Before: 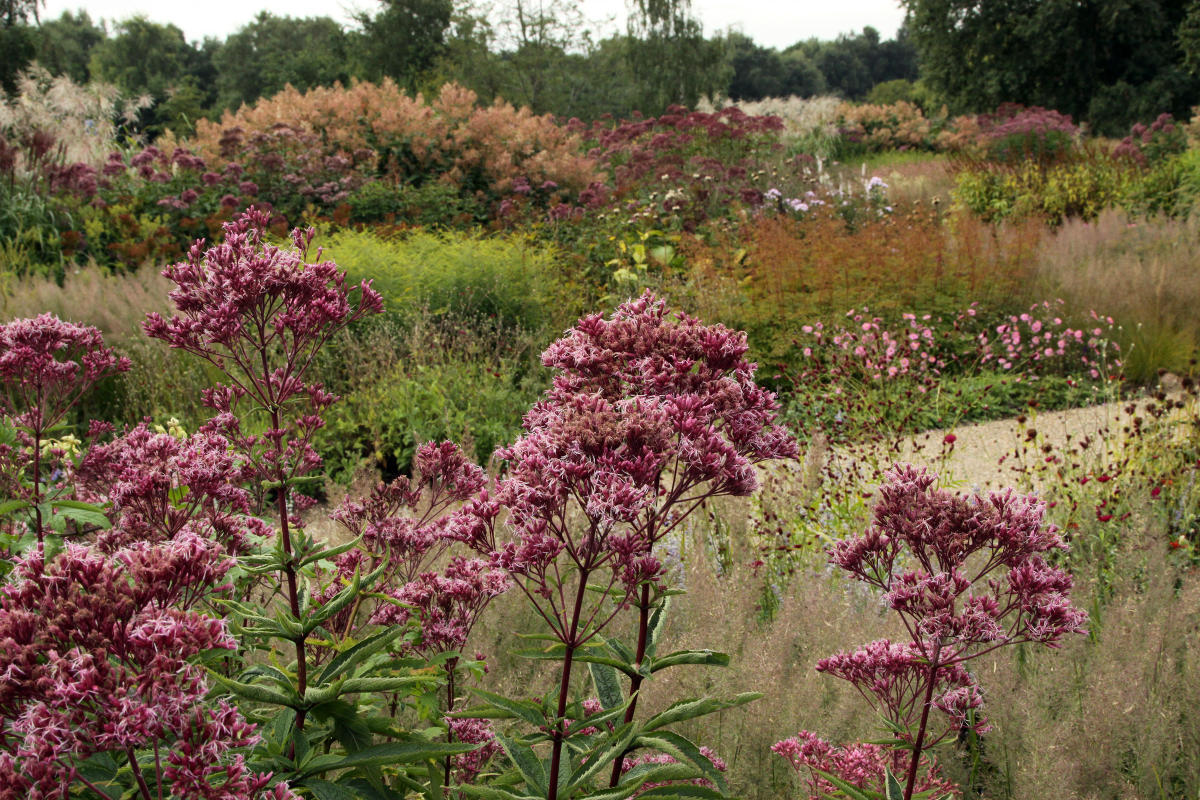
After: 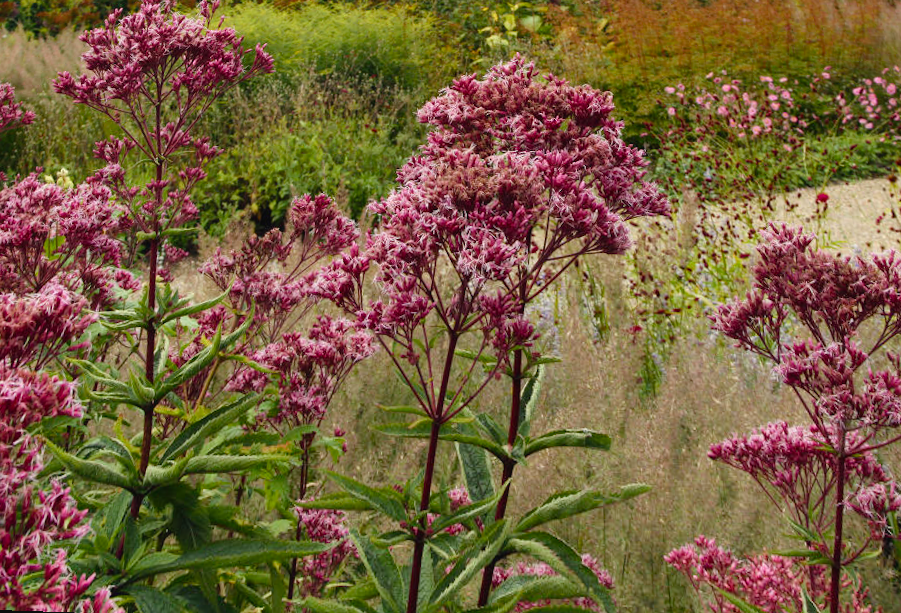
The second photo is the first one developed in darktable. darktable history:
shadows and highlights: soften with gaussian
rotate and perspective: rotation 0.72°, lens shift (vertical) -0.352, lens shift (horizontal) -0.051, crop left 0.152, crop right 0.859, crop top 0.019, crop bottom 0.964
crop: top 20.916%, right 9.437%, bottom 0.316%
exposure: black level correction -0.003, exposure 0.04 EV, compensate highlight preservation false
color balance rgb: perceptual saturation grading › global saturation 20%, perceptual saturation grading › highlights -25%, perceptual saturation grading › shadows 25%
